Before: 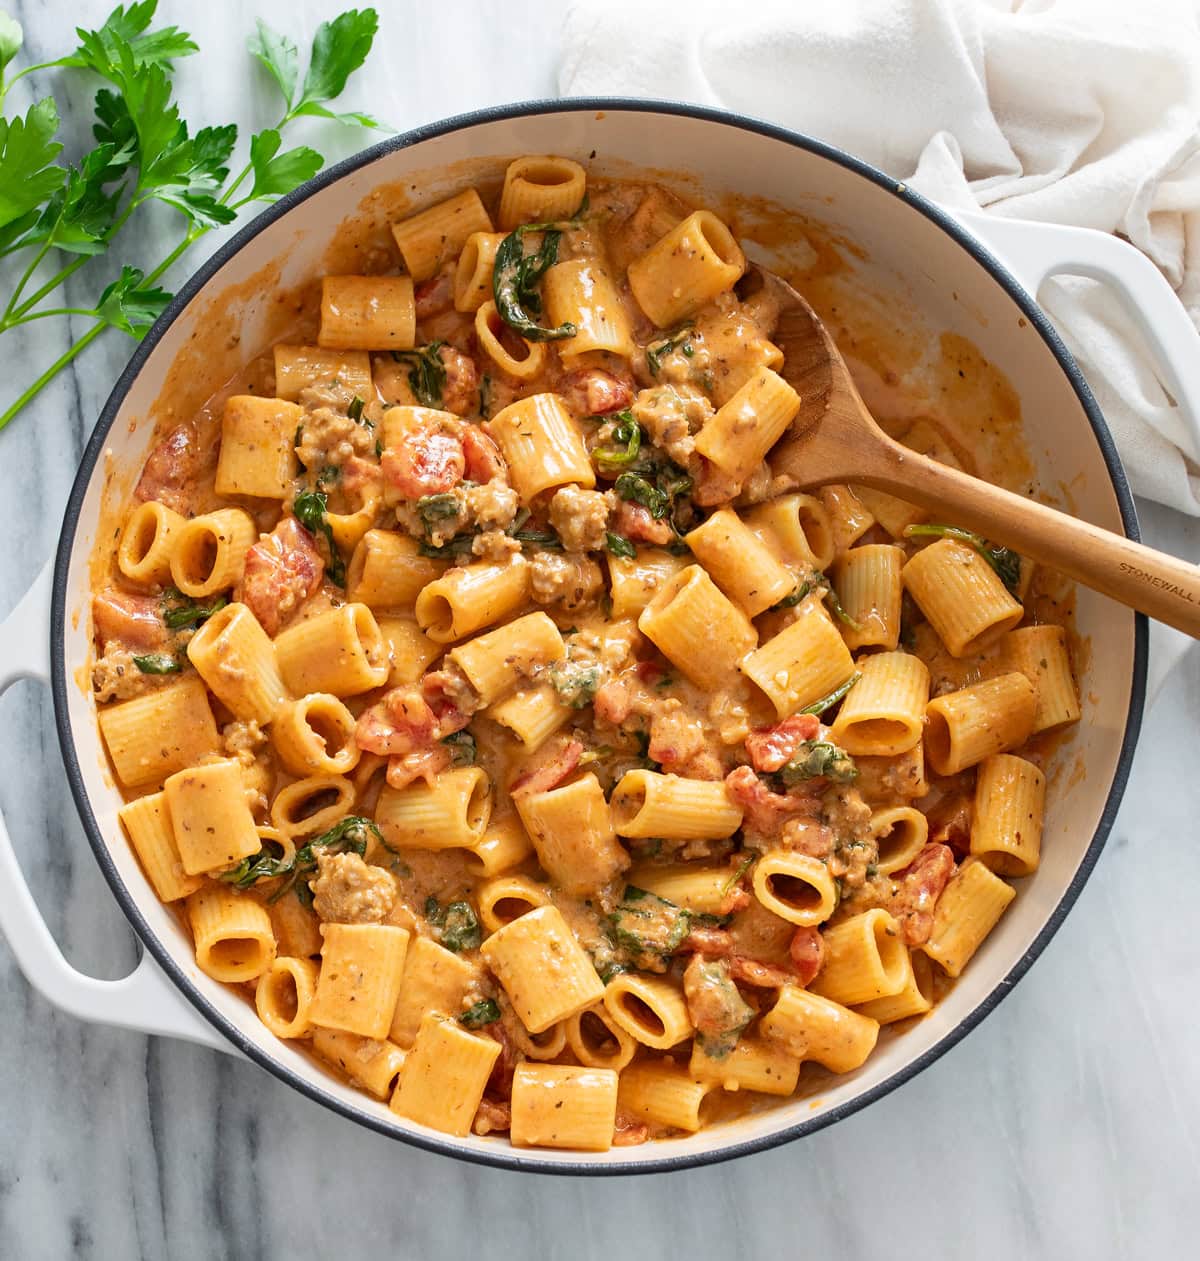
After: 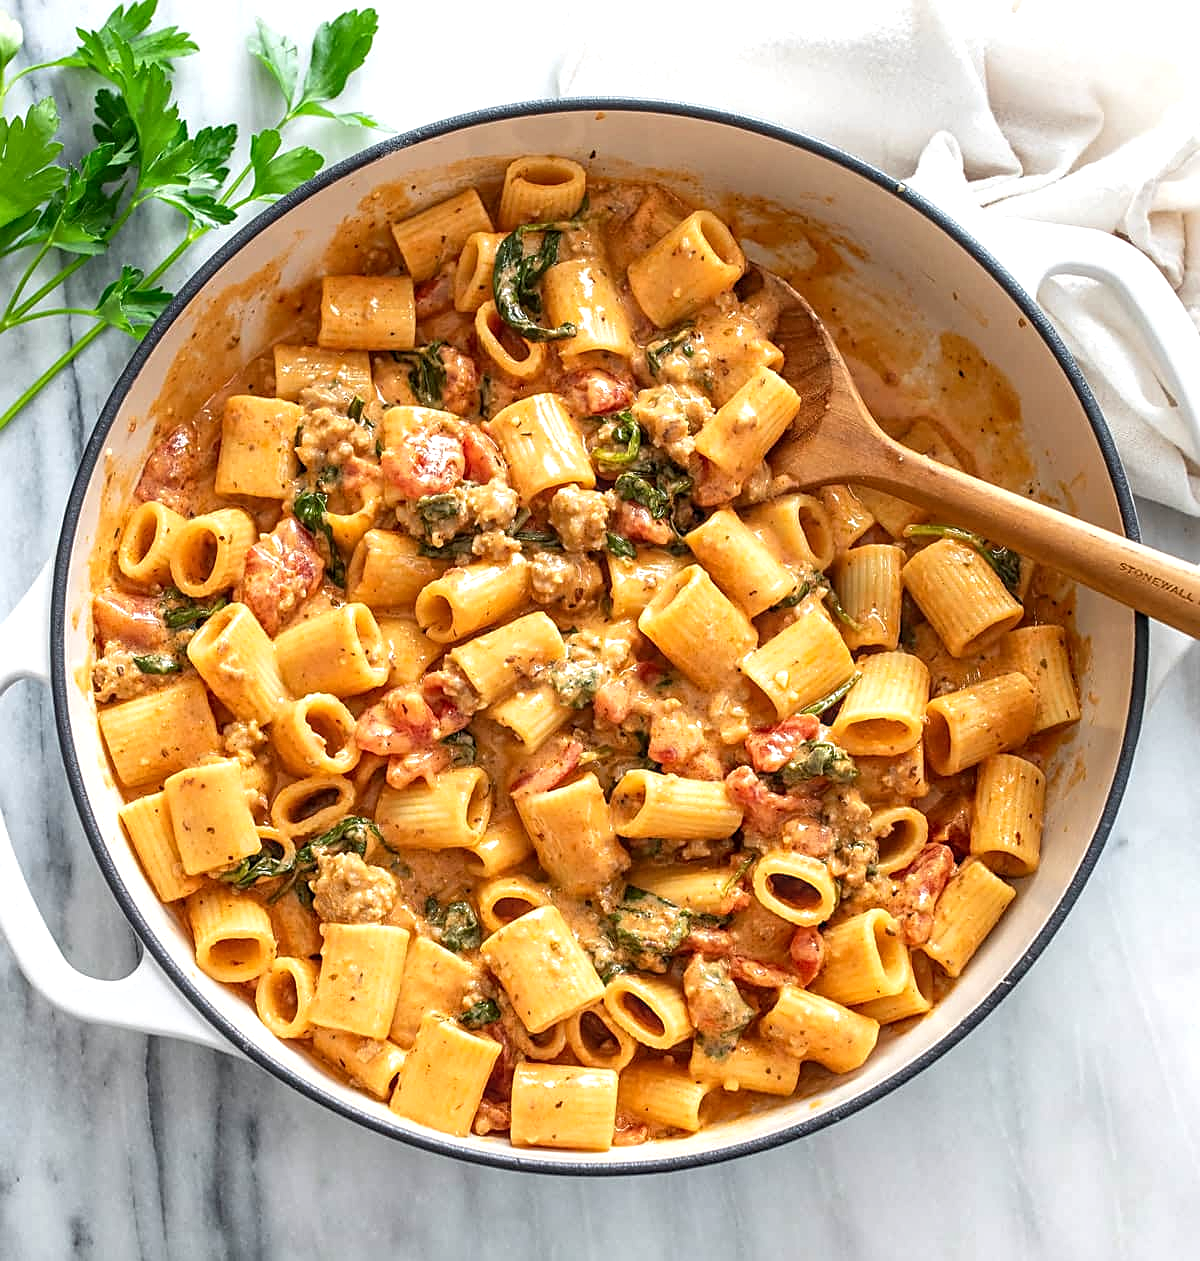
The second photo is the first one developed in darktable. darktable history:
levels: white 99.92%
sharpen: on, module defaults
local contrast: on, module defaults
exposure: exposure 0.366 EV, compensate highlight preservation false
